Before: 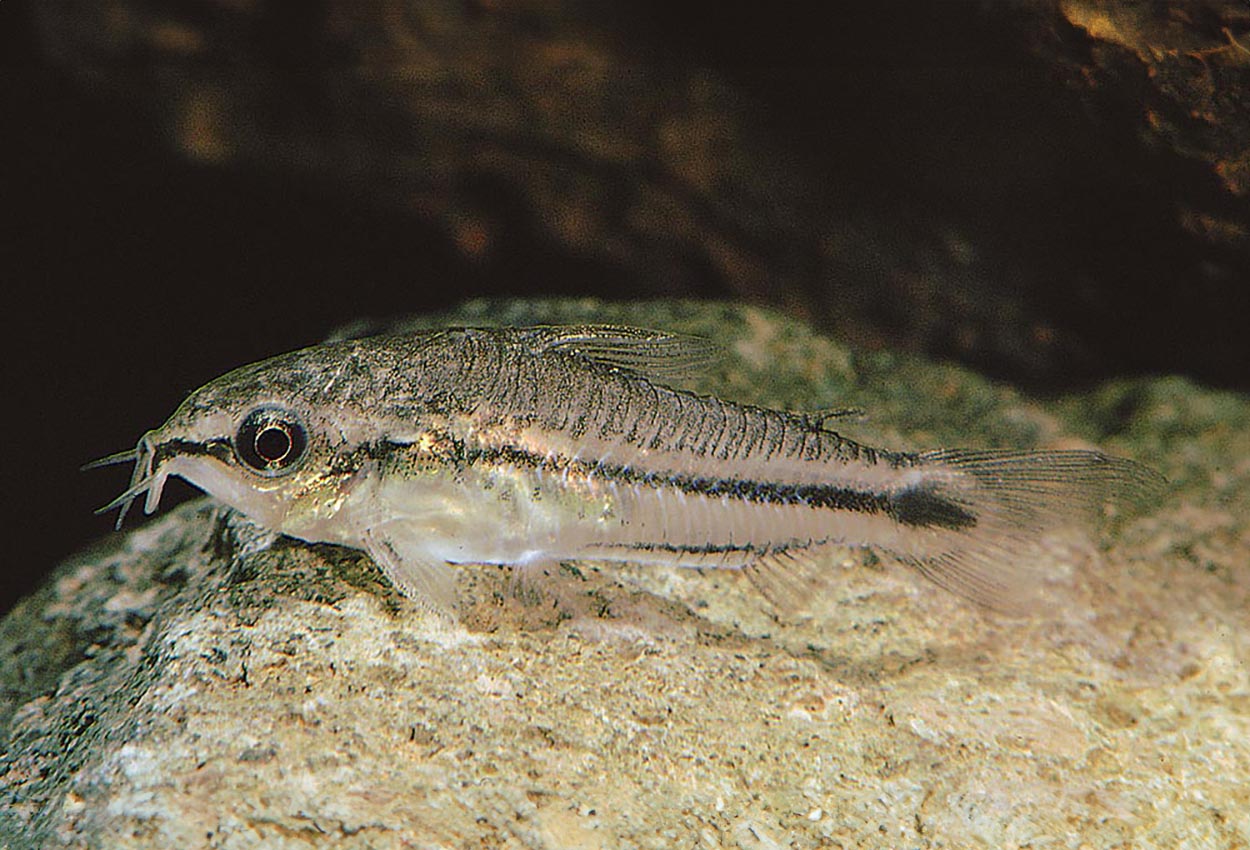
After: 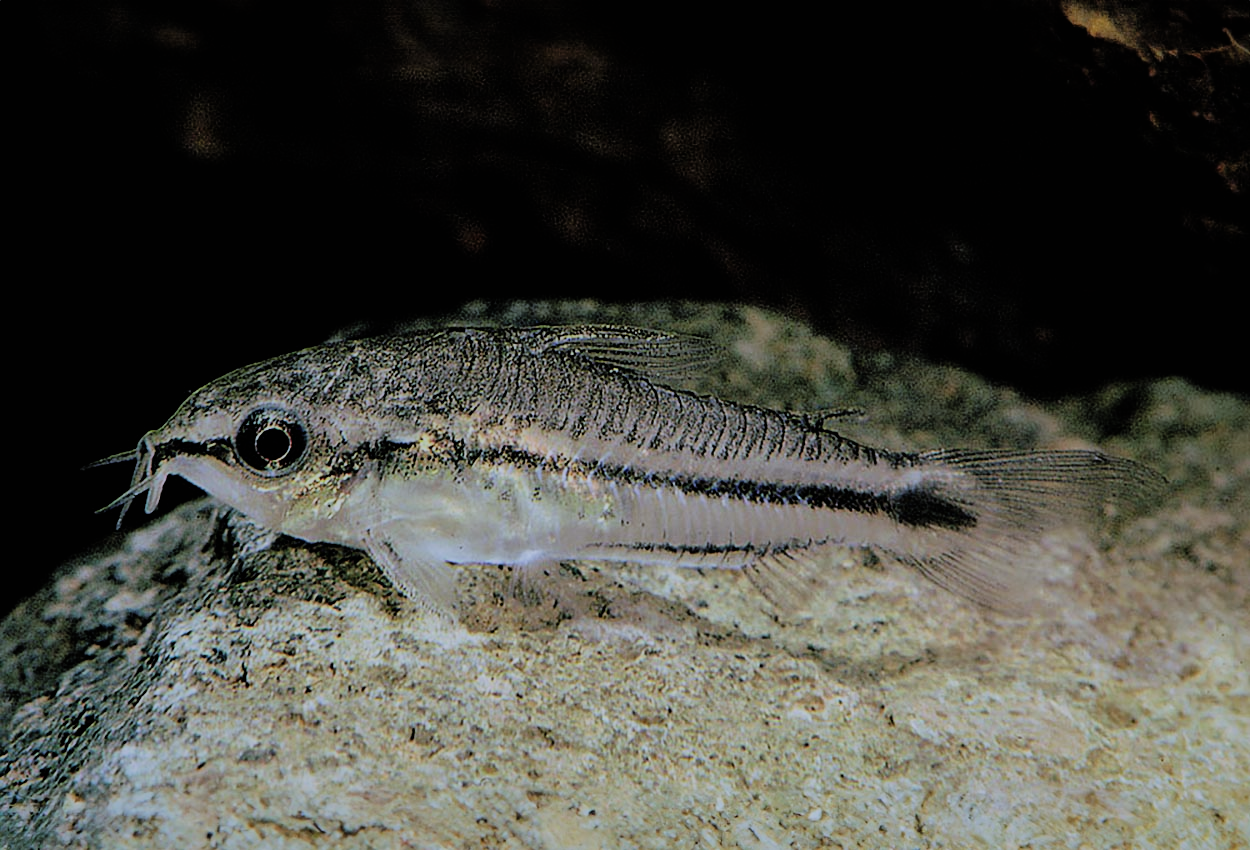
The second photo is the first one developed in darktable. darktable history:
white balance: red 0.926, green 1.003, blue 1.133
filmic rgb: black relative exposure -5 EV, hardness 2.88, contrast 1.4, highlights saturation mix -30%
exposure: exposure -0.462 EV, compensate highlight preservation false
shadows and highlights: shadows 40, highlights -60
